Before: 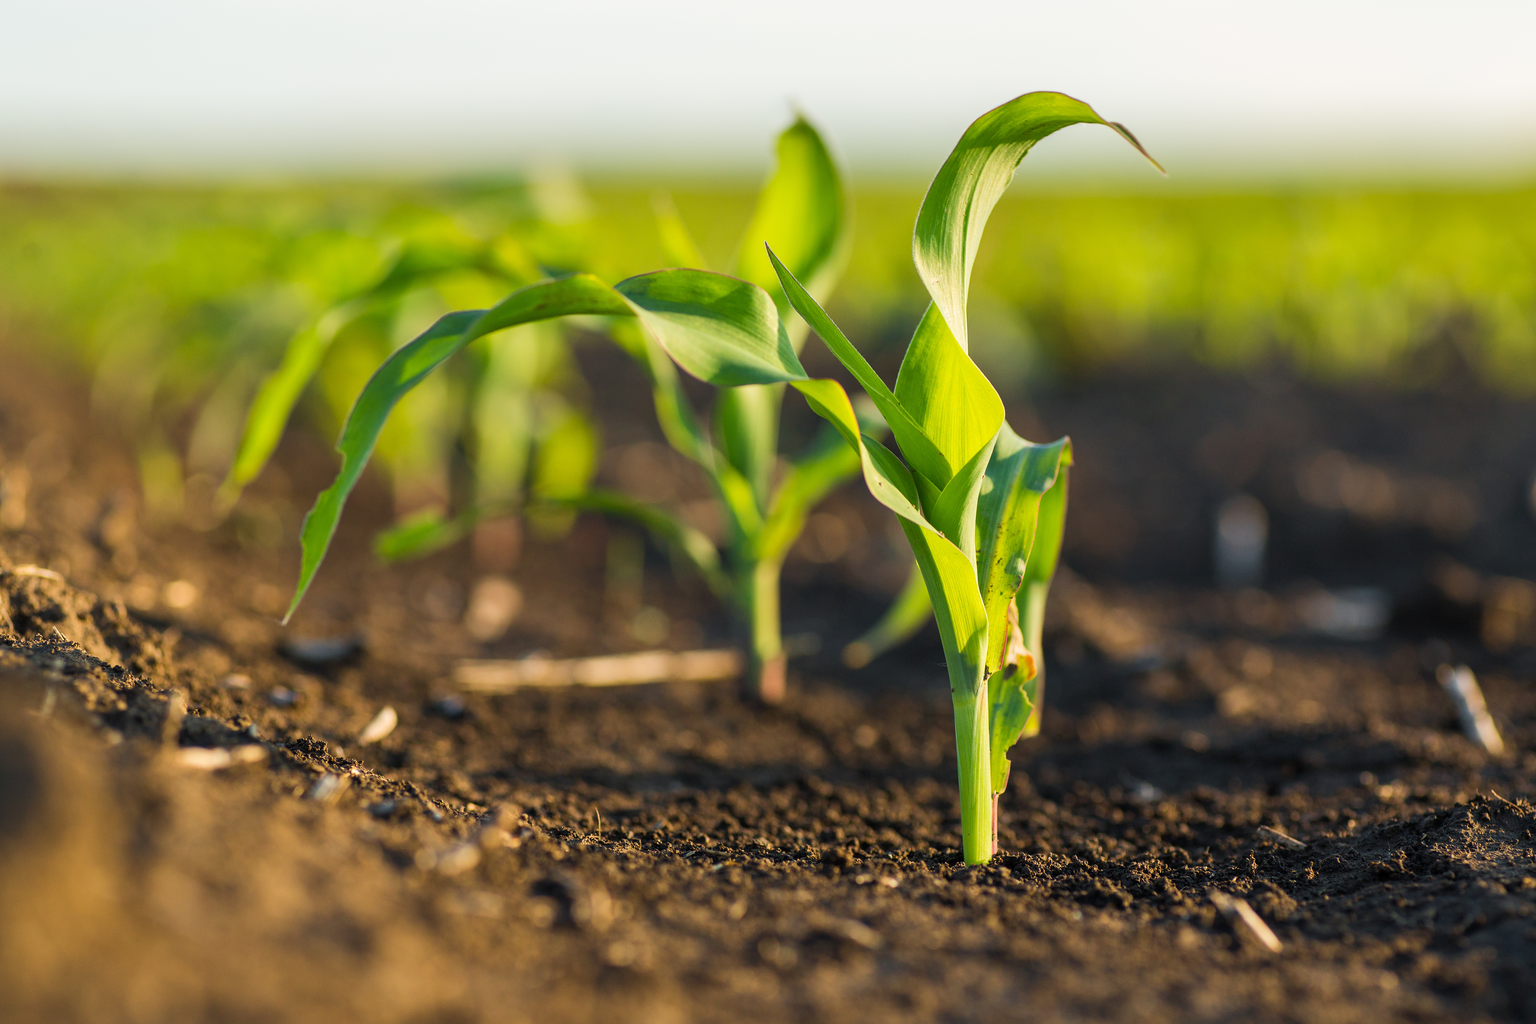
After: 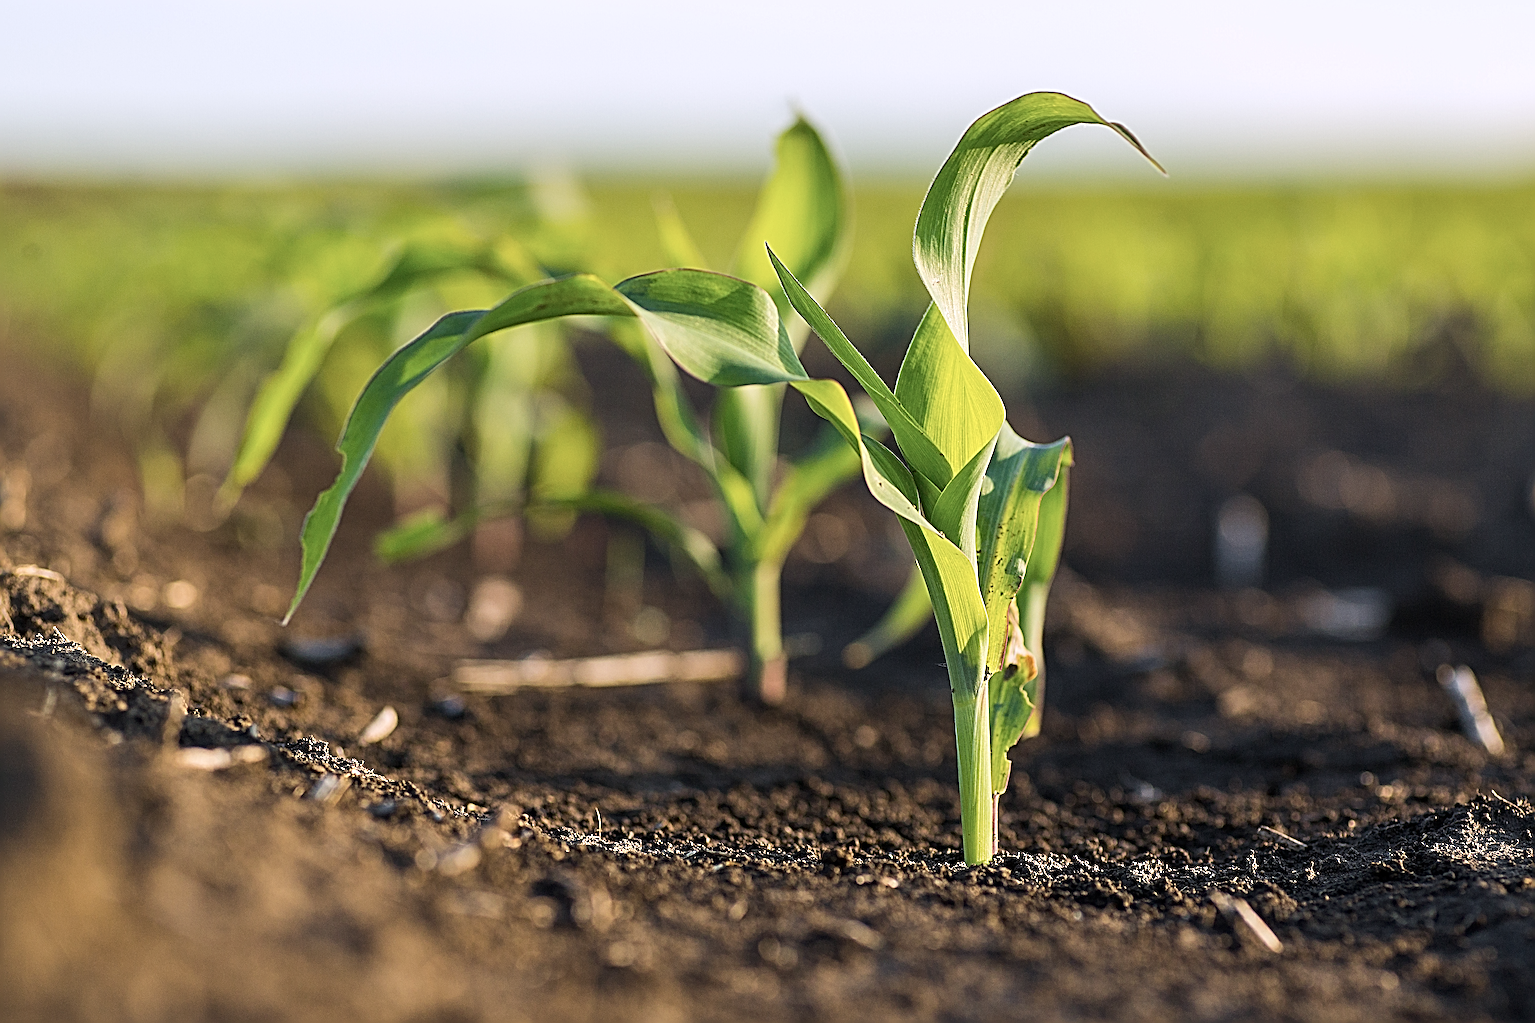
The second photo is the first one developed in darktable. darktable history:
sharpen: radius 6.3, amount 1.8, threshold 0
contrast brightness saturation: contrast 0.06, brightness -0.01, saturation -0.23
white balance: red 1.004, blue 1.096
